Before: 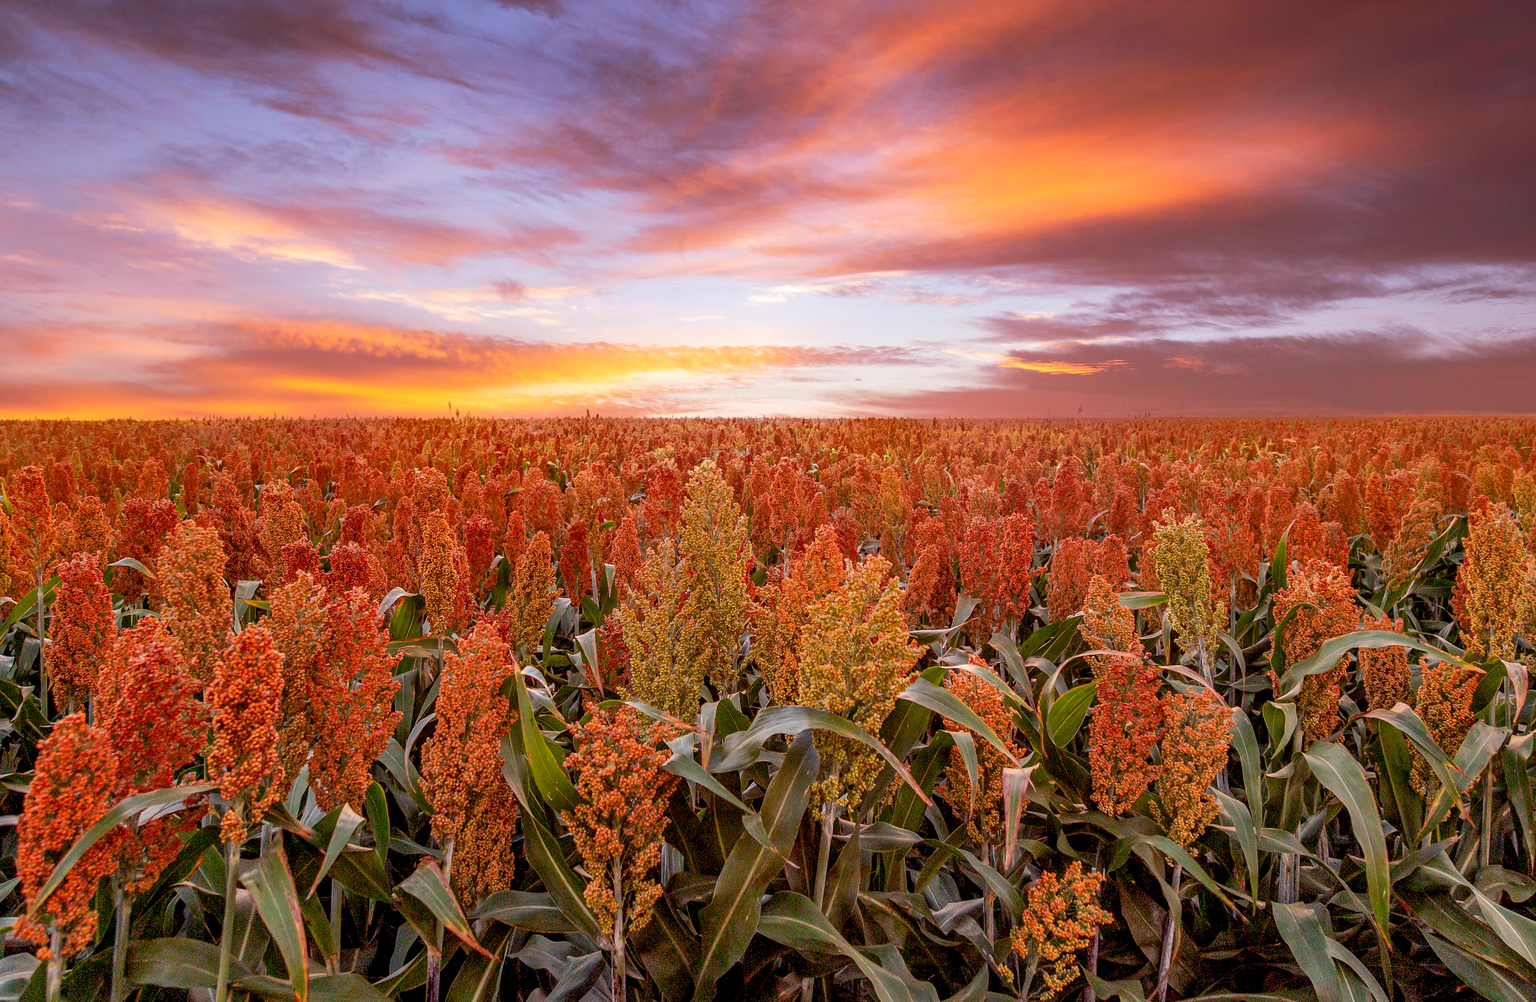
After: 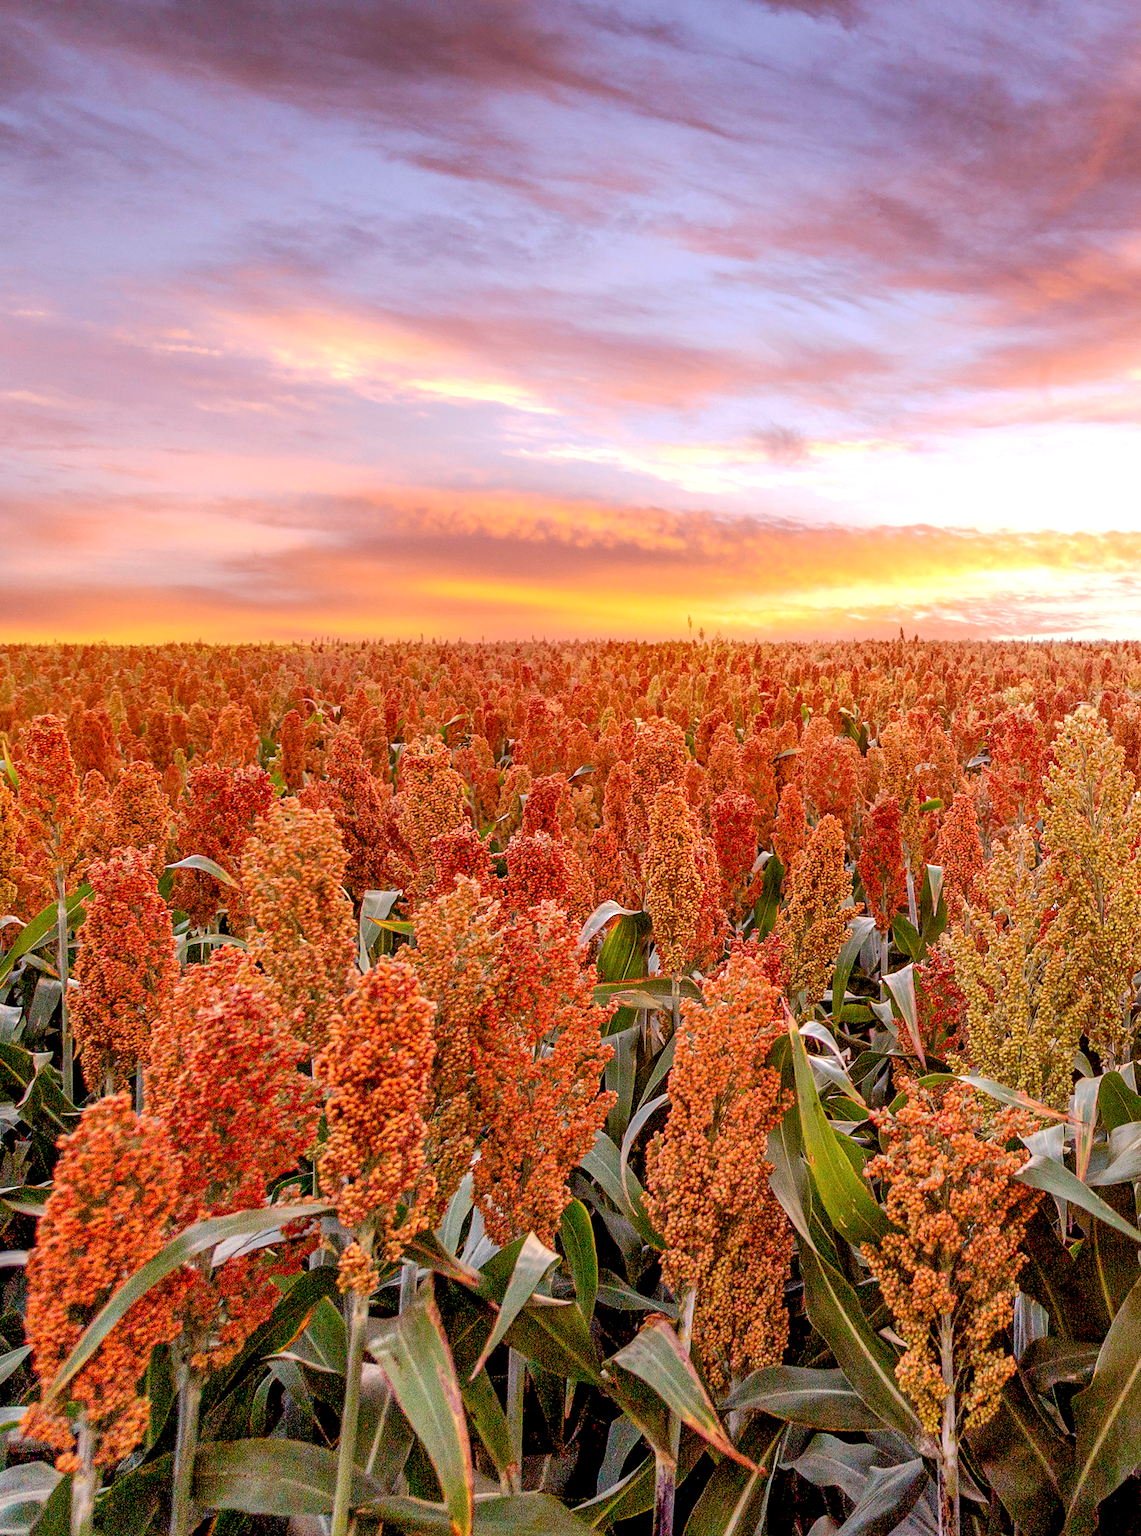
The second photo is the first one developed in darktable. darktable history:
crop and rotate: left 0.012%, top 0%, right 51.521%
base curve: curves: ch0 [(0, 0) (0.235, 0.266) (0.503, 0.496) (0.786, 0.72) (1, 1)], preserve colors none
local contrast: highlights 107%, shadows 102%, detail 120%, midtone range 0.2
exposure: black level correction 0, exposure 0.393 EV, compensate highlight preservation false
